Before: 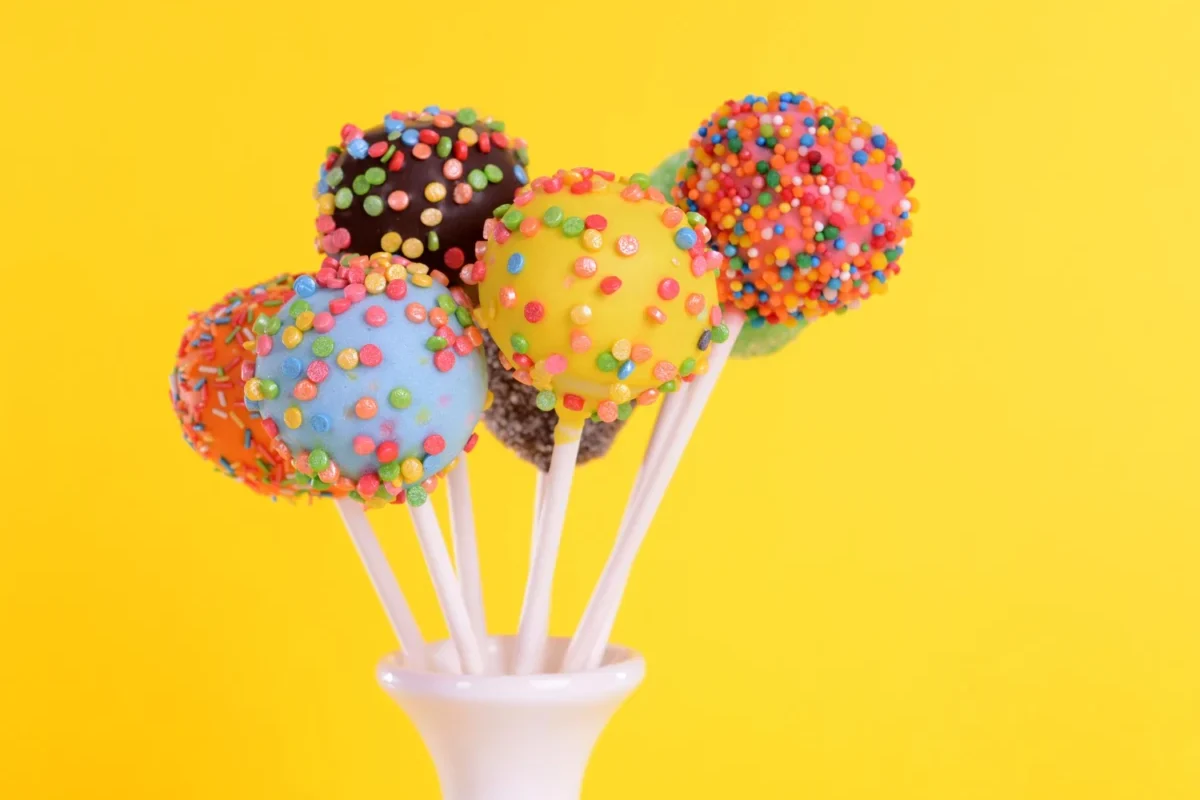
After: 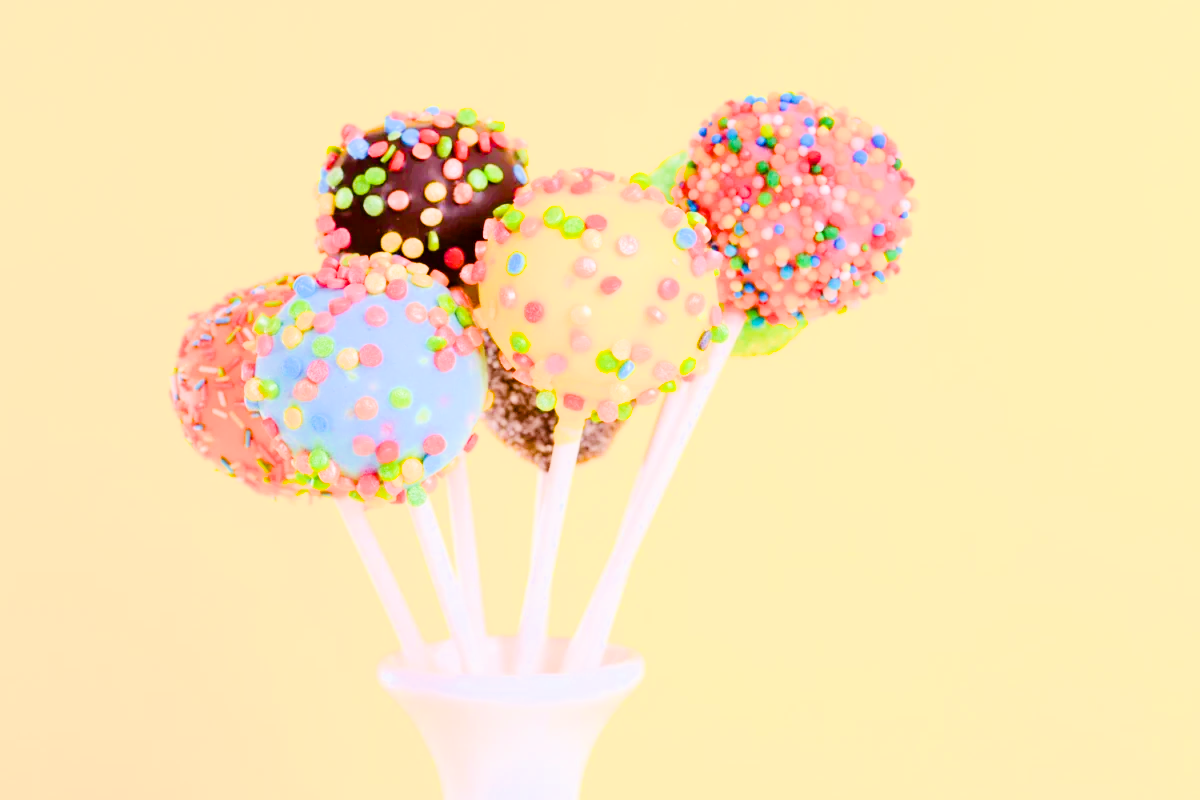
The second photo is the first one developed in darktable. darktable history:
white balance: red 0.98, blue 1.034
color balance rgb: perceptual saturation grading › global saturation 20%, perceptual saturation grading › highlights -25%, perceptual saturation grading › shadows 25%, global vibrance 50%
filmic rgb: black relative exposure -7.5 EV, white relative exposure 5 EV, hardness 3.31, contrast 1.3, contrast in shadows safe
exposure: black level correction 0, exposure 1.6 EV, compensate exposure bias true, compensate highlight preservation false
